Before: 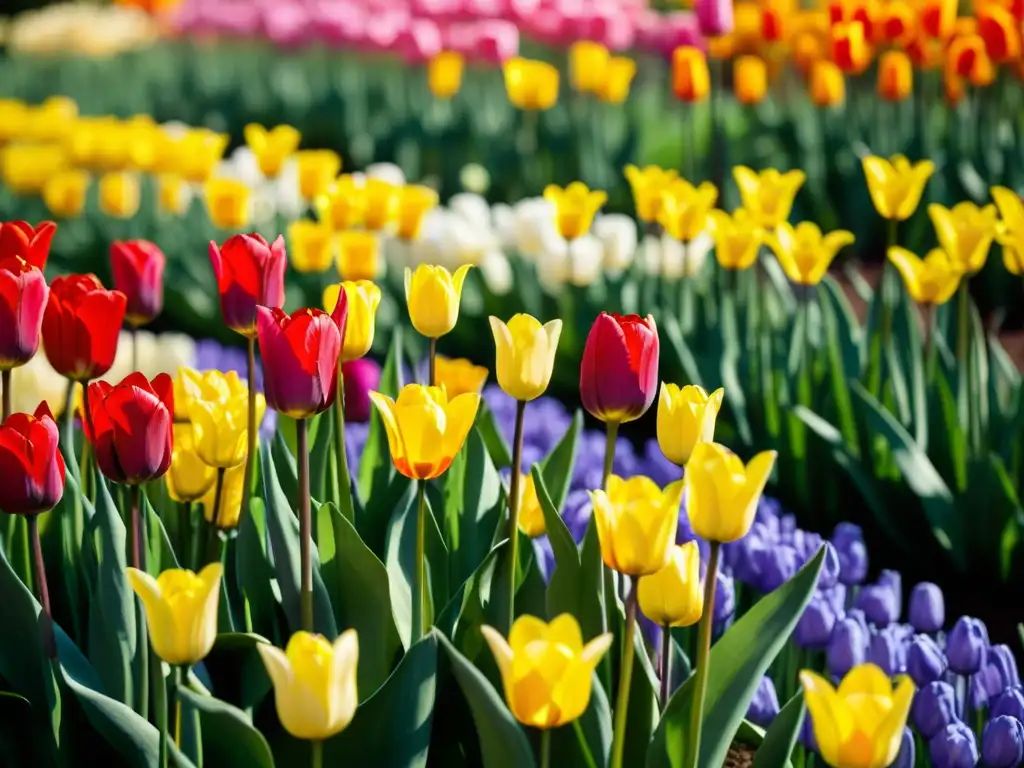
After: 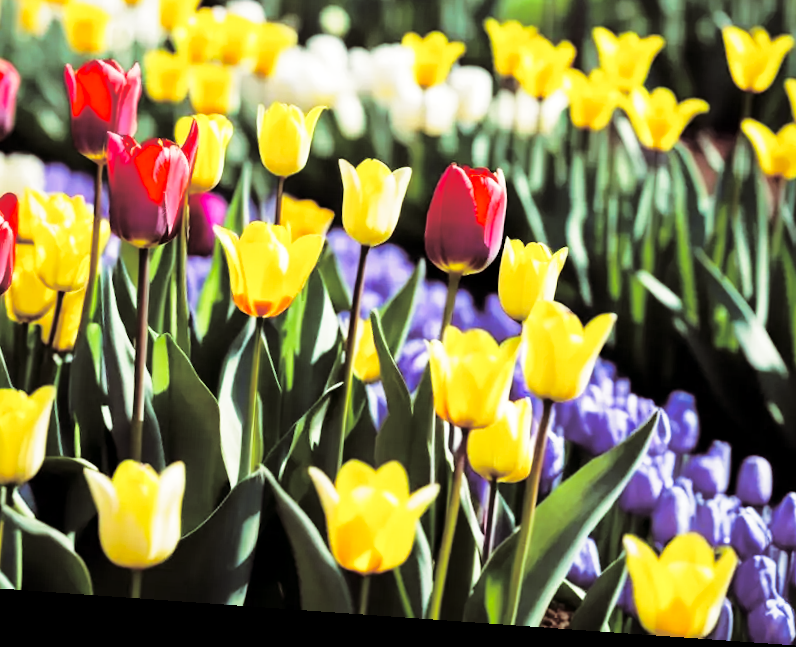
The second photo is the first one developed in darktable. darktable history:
local contrast: mode bilateral grid, contrast 20, coarseness 50, detail 120%, midtone range 0.2
rotate and perspective: rotation 4.1°, automatic cropping off
split-toning: shadows › saturation 0.24, highlights › hue 54°, highlights › saturation 0.24
crop: left 16.871%, top 22.857%, right 9.116%
base curve: curves: ch0 [(0, 0) (0.028, 0.03) (0.121, 0.232) (0.46, 0.748) (0.859, 0.968) (1, 1)], preserve colors none
